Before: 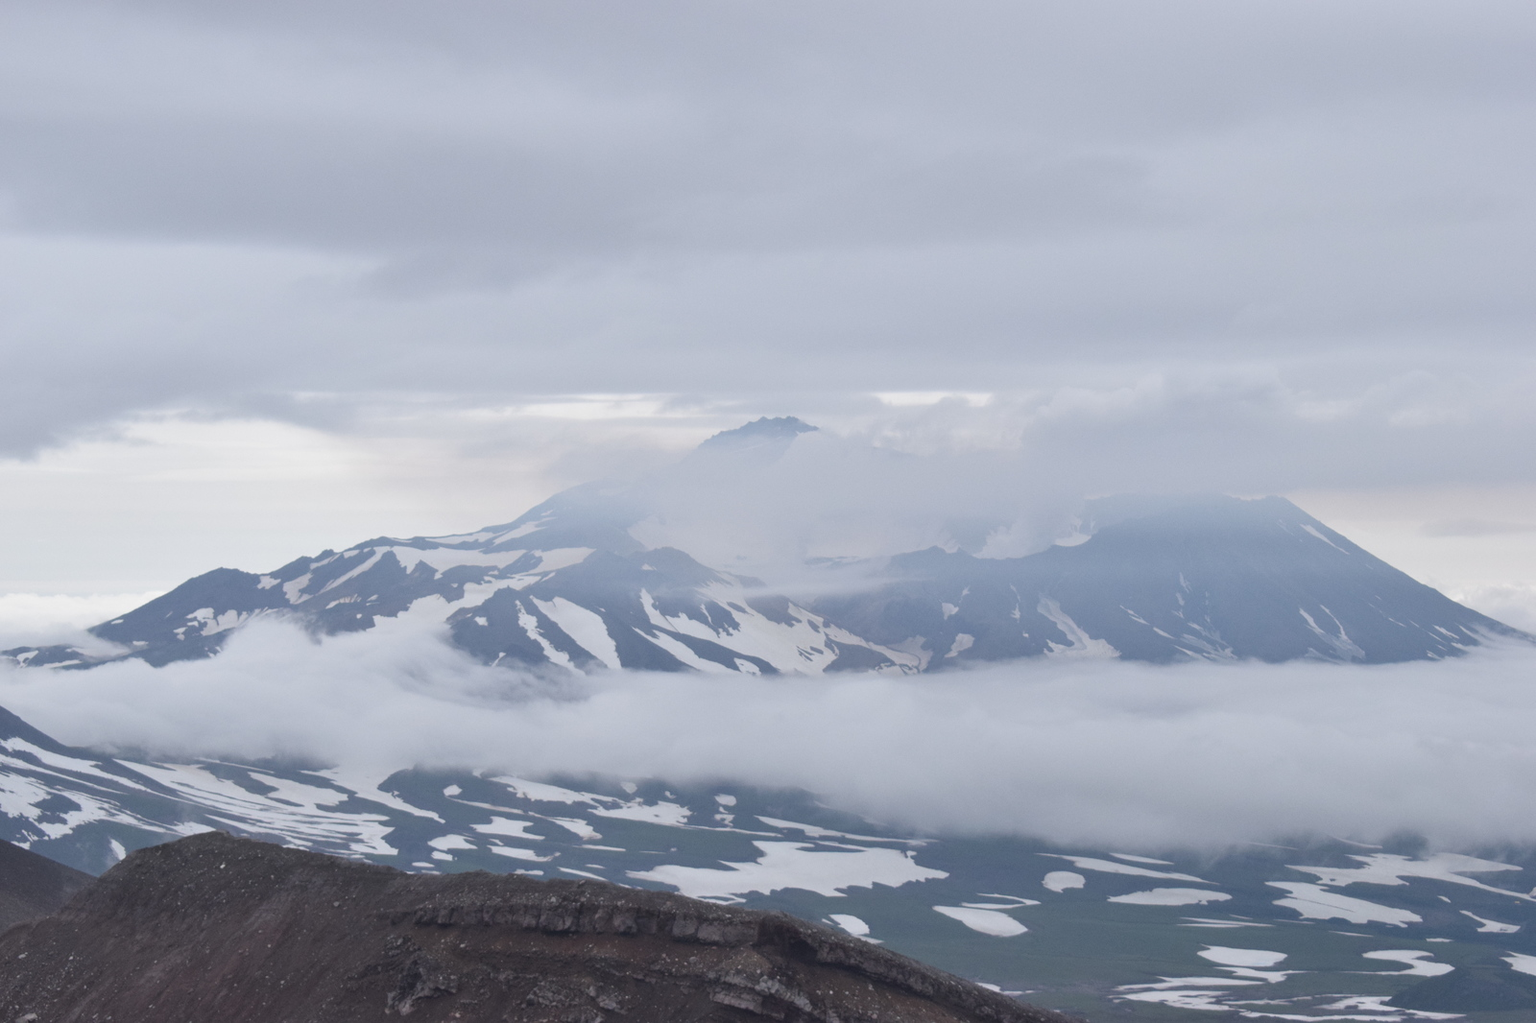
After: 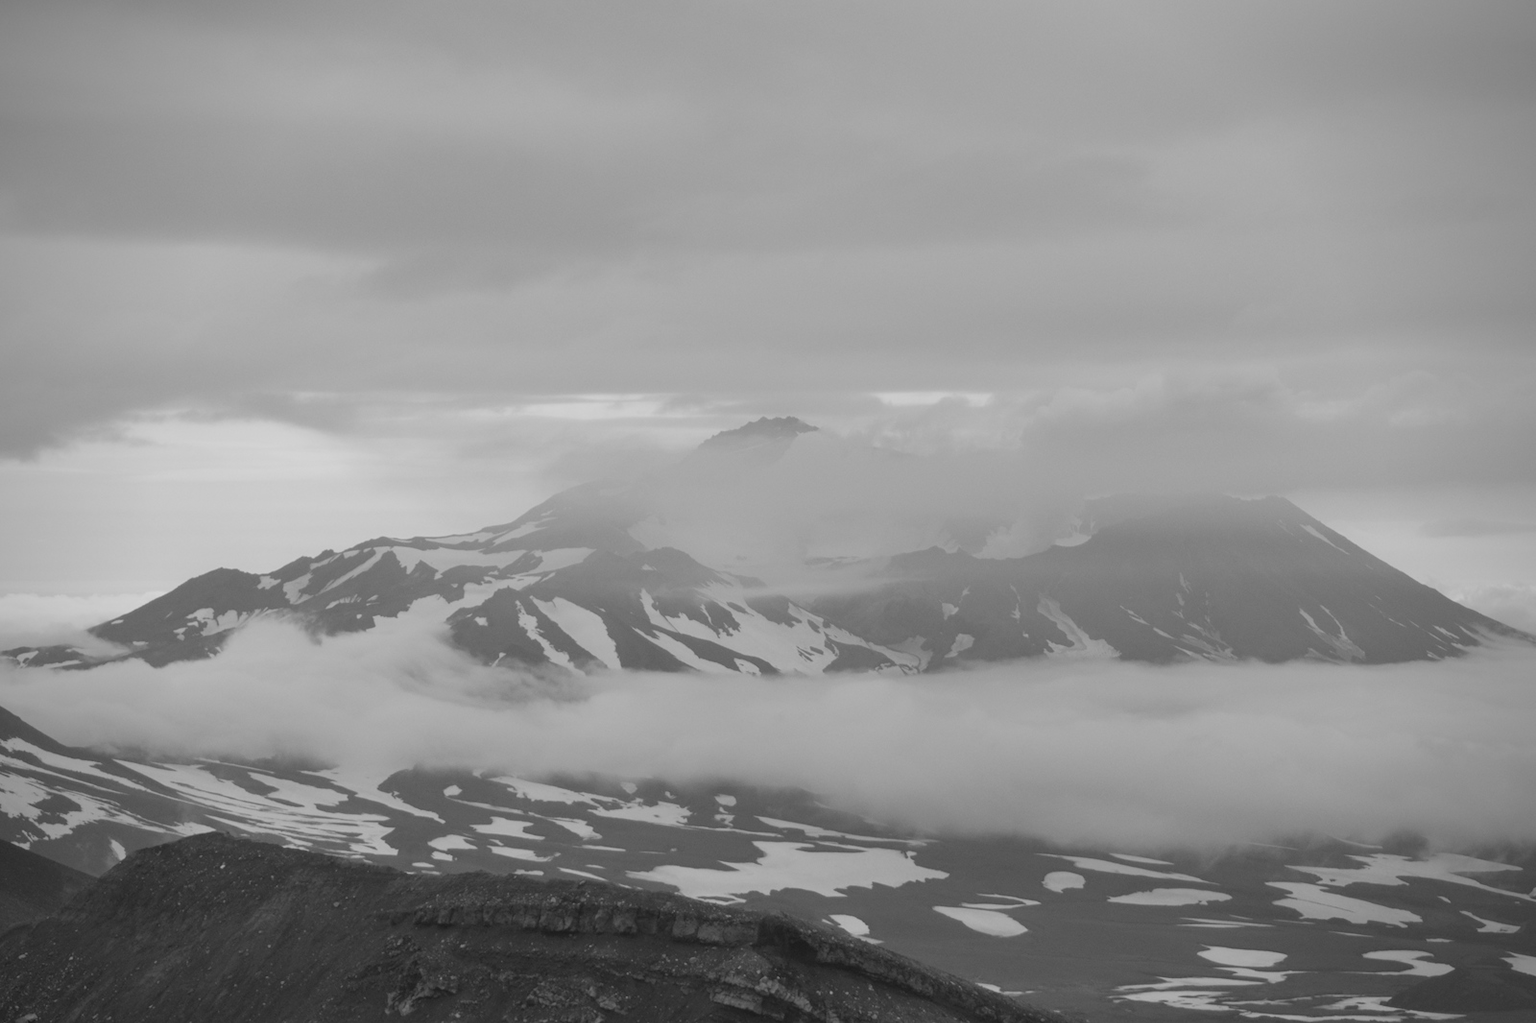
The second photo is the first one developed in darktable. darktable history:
monochrome: a 26.22, b 42.67, size 0.8
vignetting: unbound false
